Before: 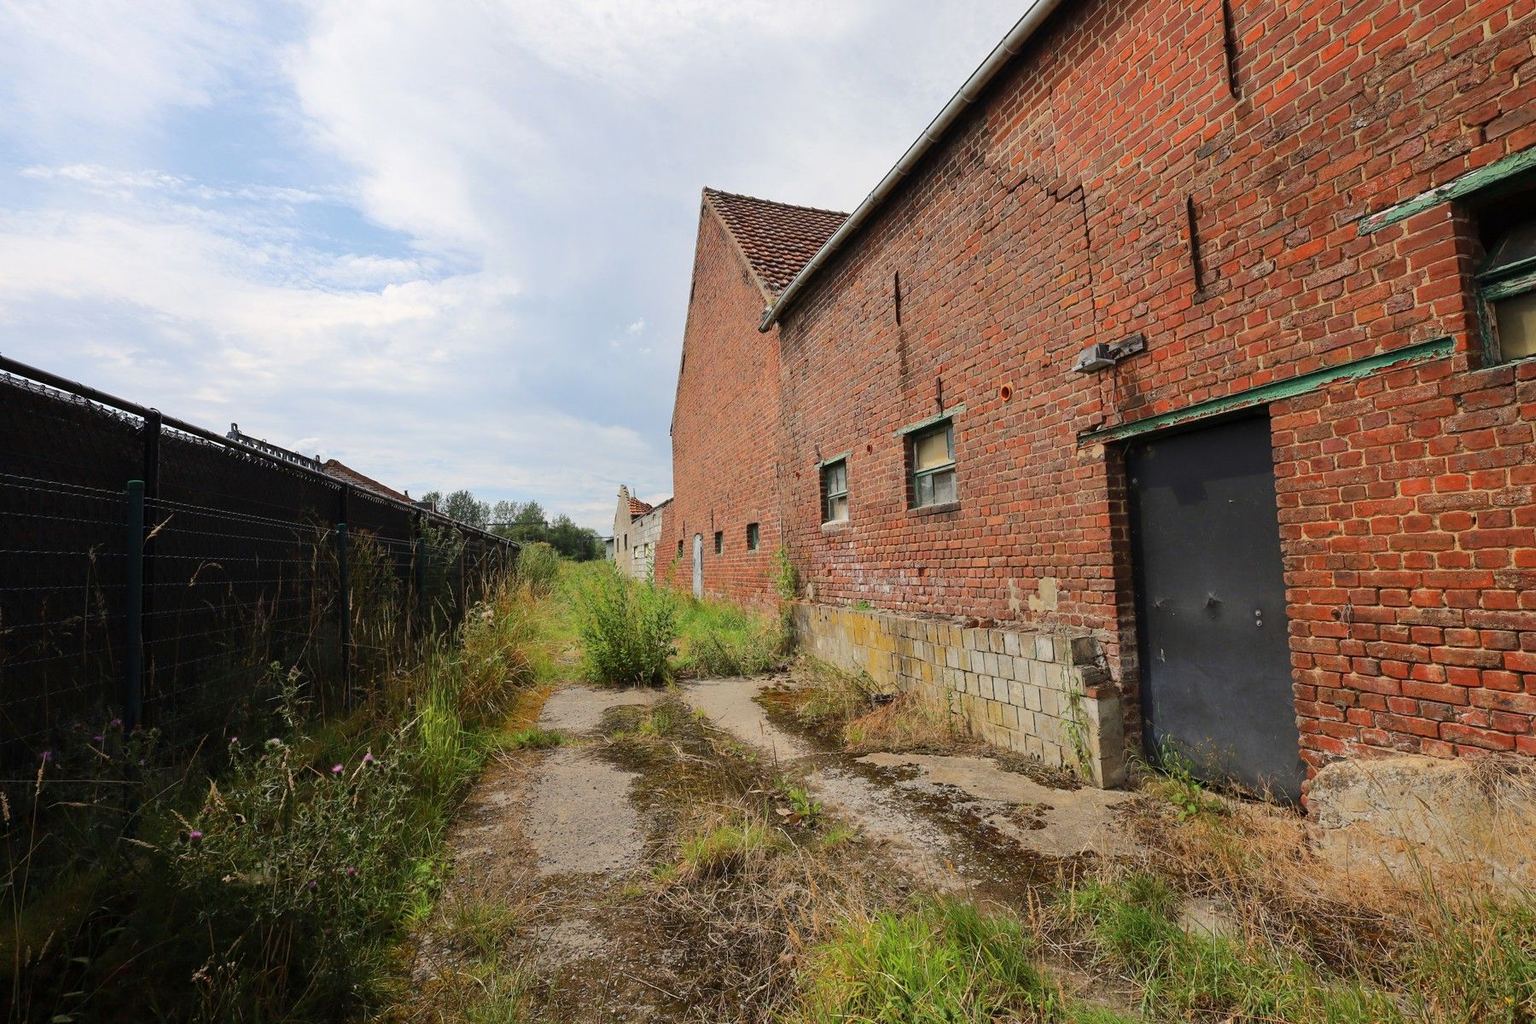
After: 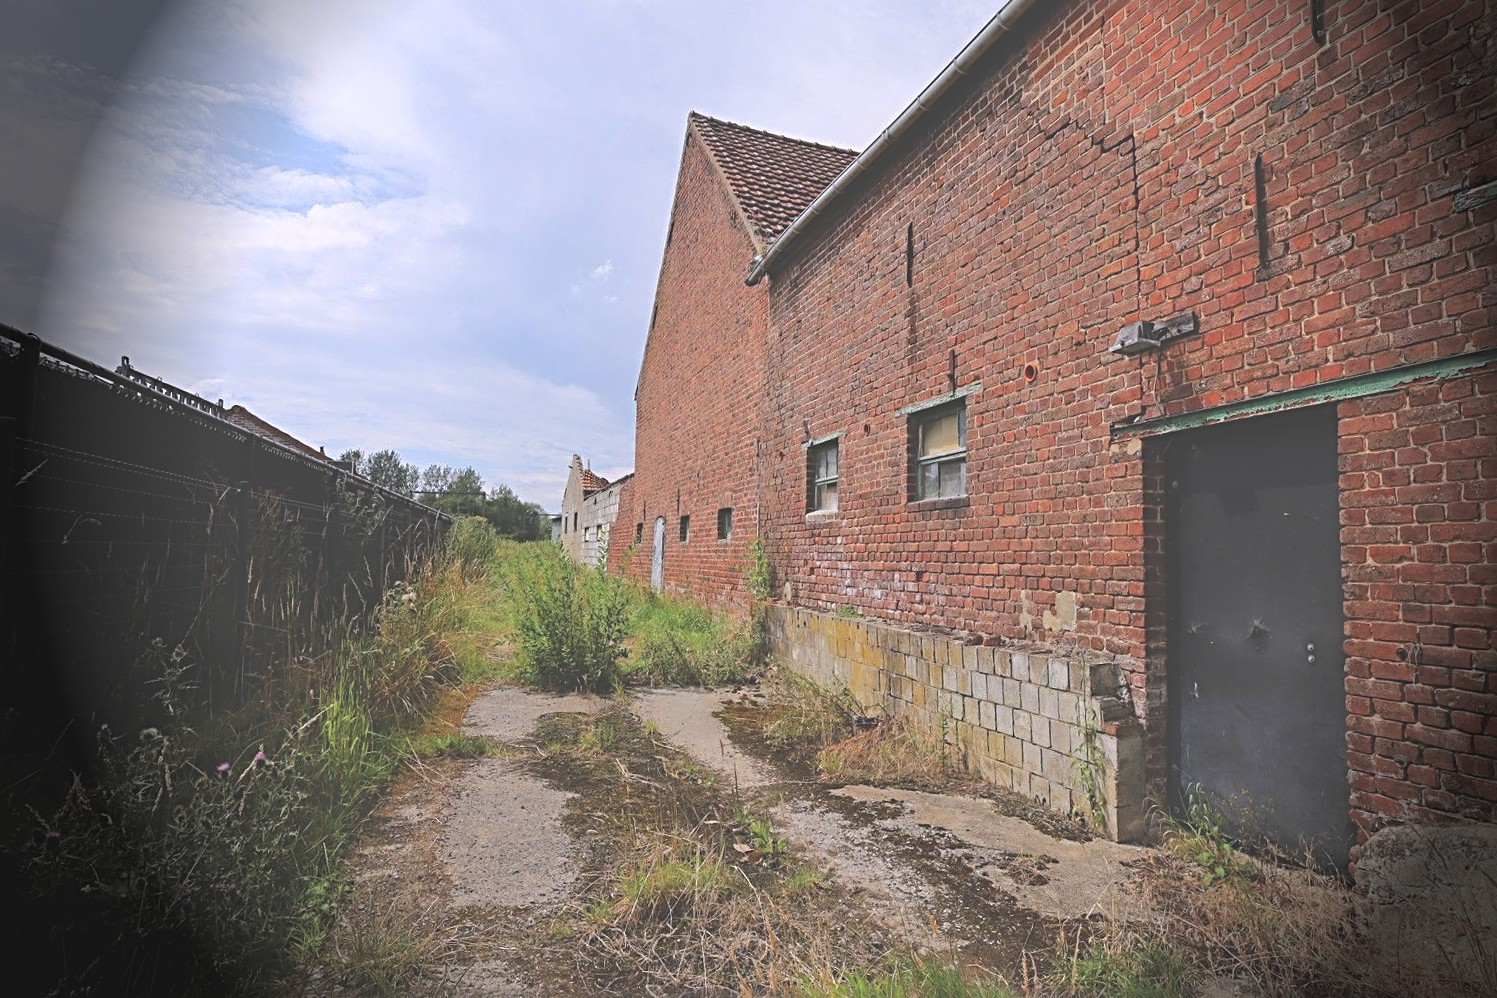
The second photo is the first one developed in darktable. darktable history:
vignetting: fall-off start 76.42%, fall-off radius 27.36%, brightness -0.872, center (0.037, -0.09), width/height ratio 0.971
sharpen: radius 4
exposure: black level correction -0.062, exposure -0.05 EV, compensate highlight preservation false
crop and rotate: angle -3.27°, left 5.211%, top 5.211%, right 4.607%, bottom 4.607%
white balance: red 1.004, blue 1.096
